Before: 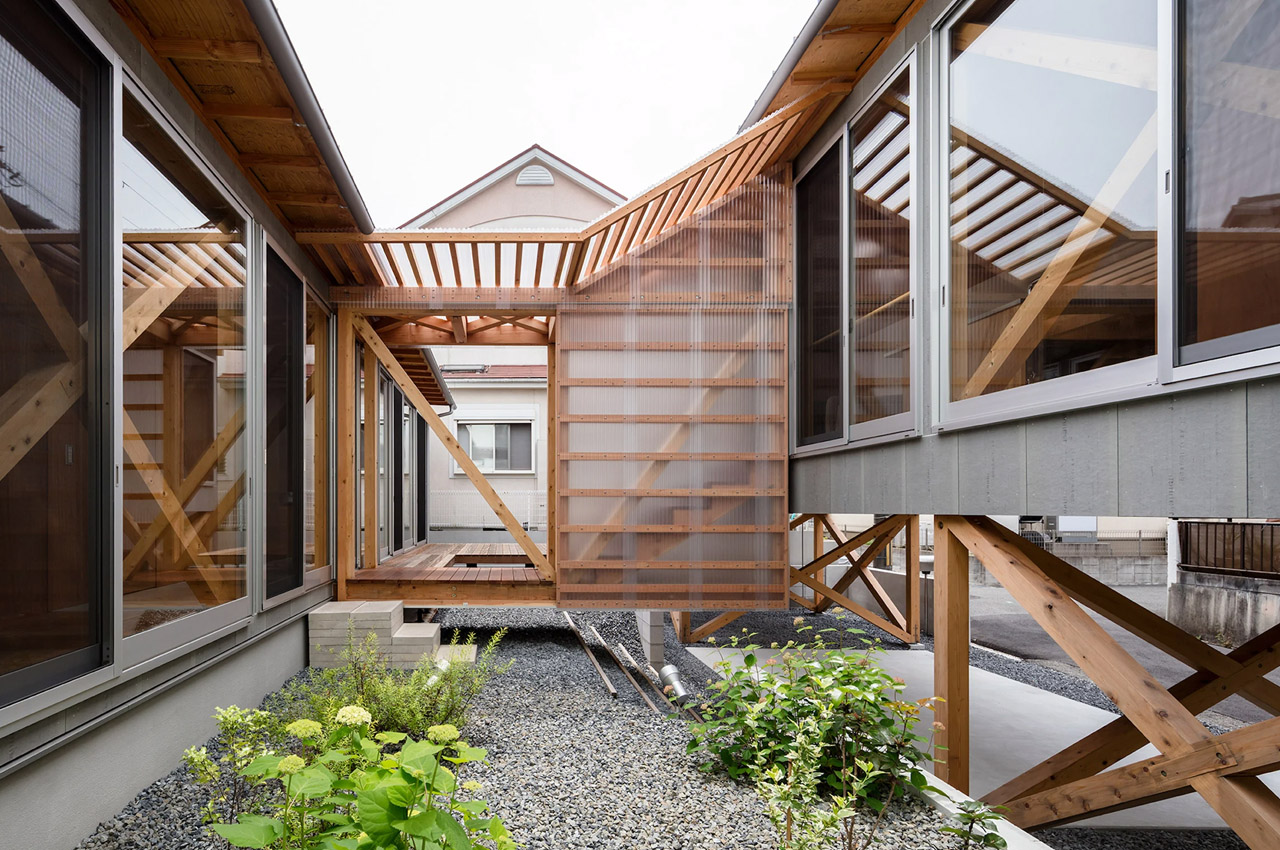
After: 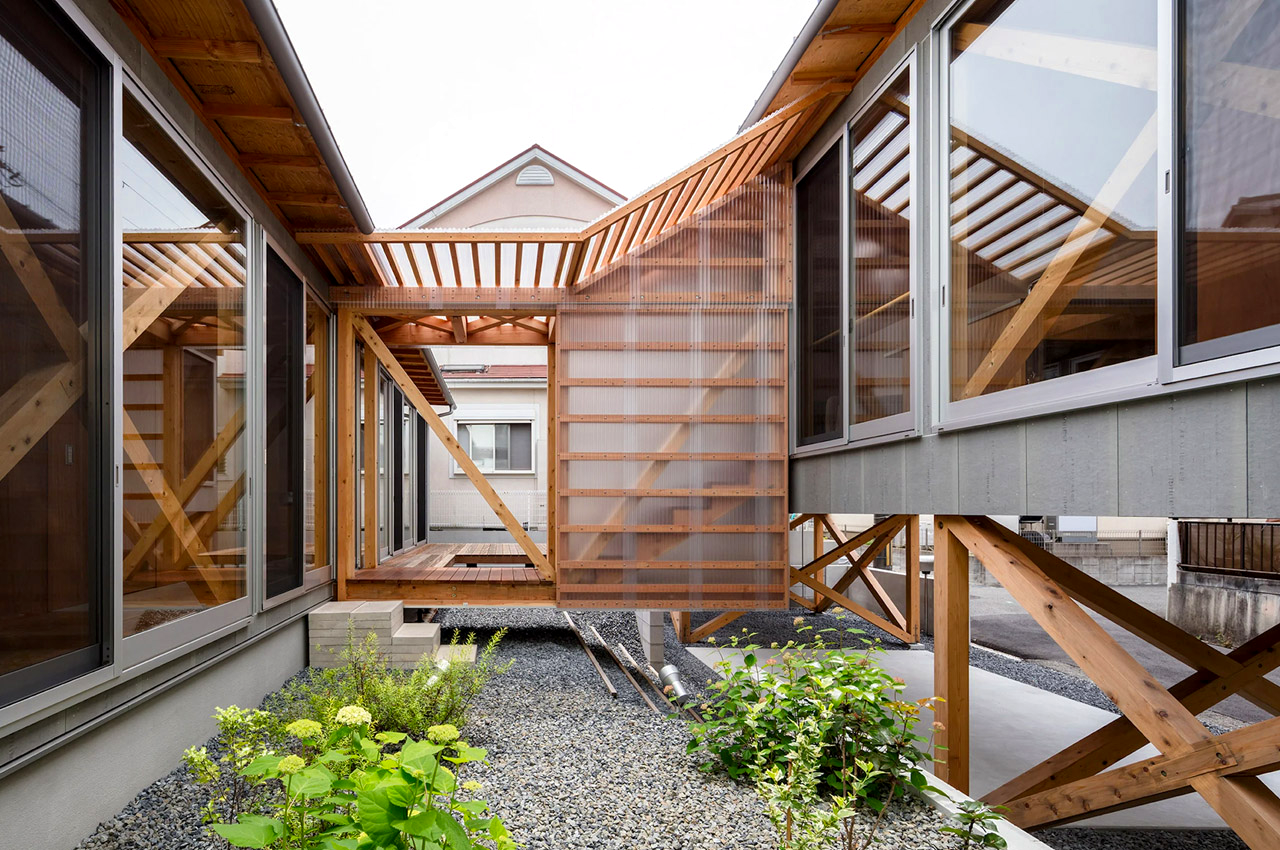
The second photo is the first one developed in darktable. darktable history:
local contrast: highlights 100%, shadows 100%, detail 120%, midtone range 0.2
color zones: curves: ch0 [(0, 0.613) (0.01, 0.613) (0.245, 0.448) (0.498, 0.529) (0.642, 0.665) (0.879, 0.777) (0.99, 0.613)]; ch1 [(0, 0) (0.143, 0) (0.286, 0) (0.429, 0) (0.571, 0) (0.714, 0) (0.857, 0)], mix -121.96%
